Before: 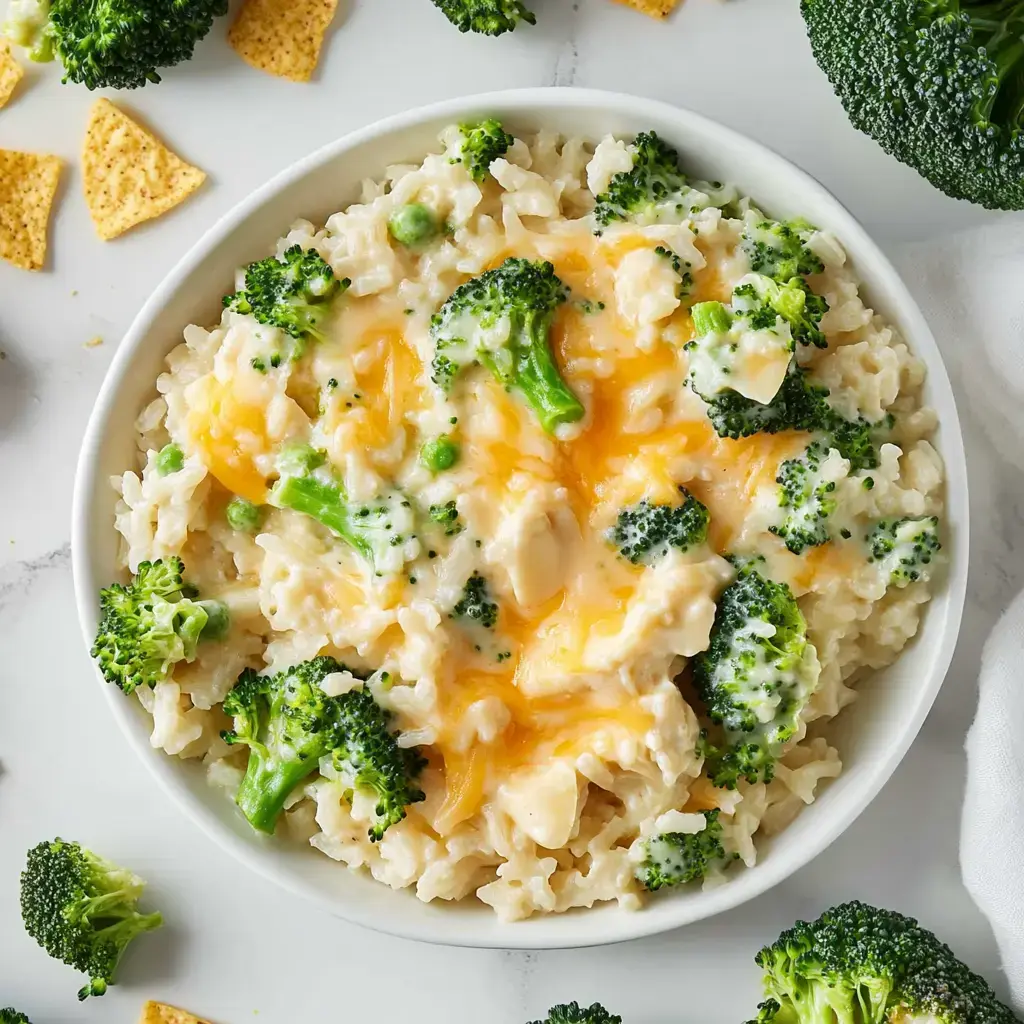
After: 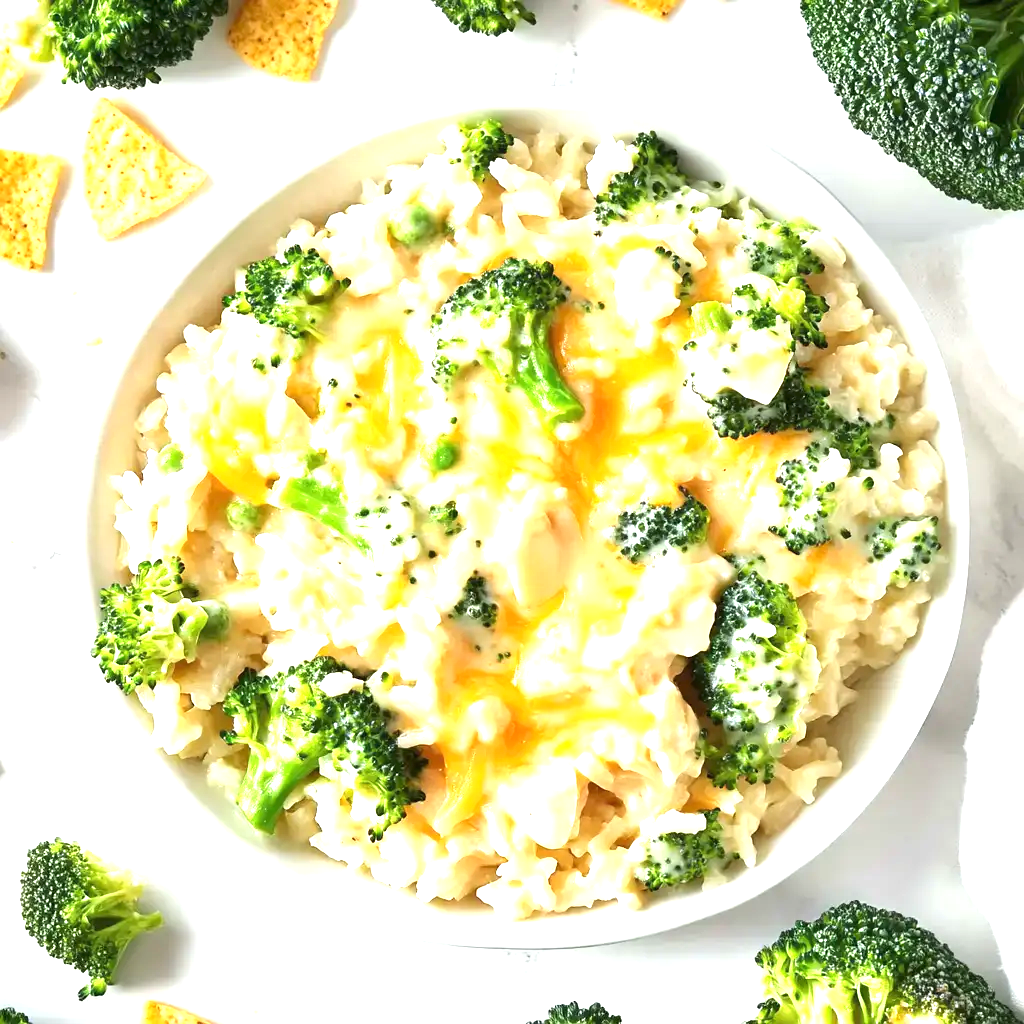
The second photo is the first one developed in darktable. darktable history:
exposure: black level correction 0, exposure 1.278 EV, compensate exposure bias true, compensate highlight preservation false
